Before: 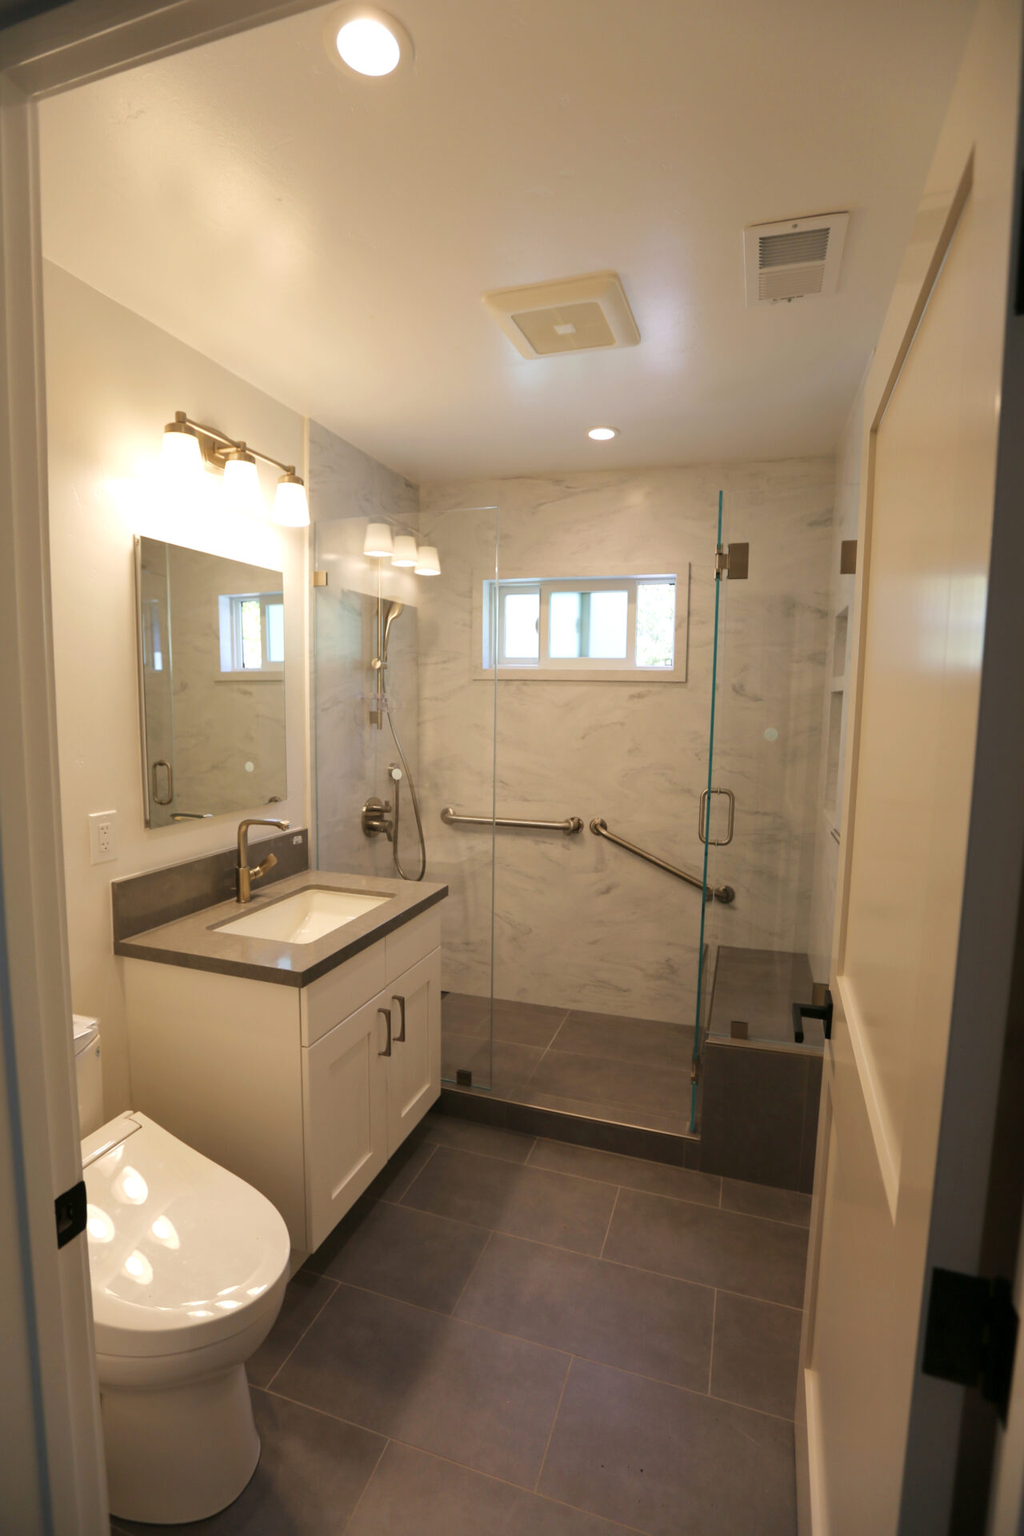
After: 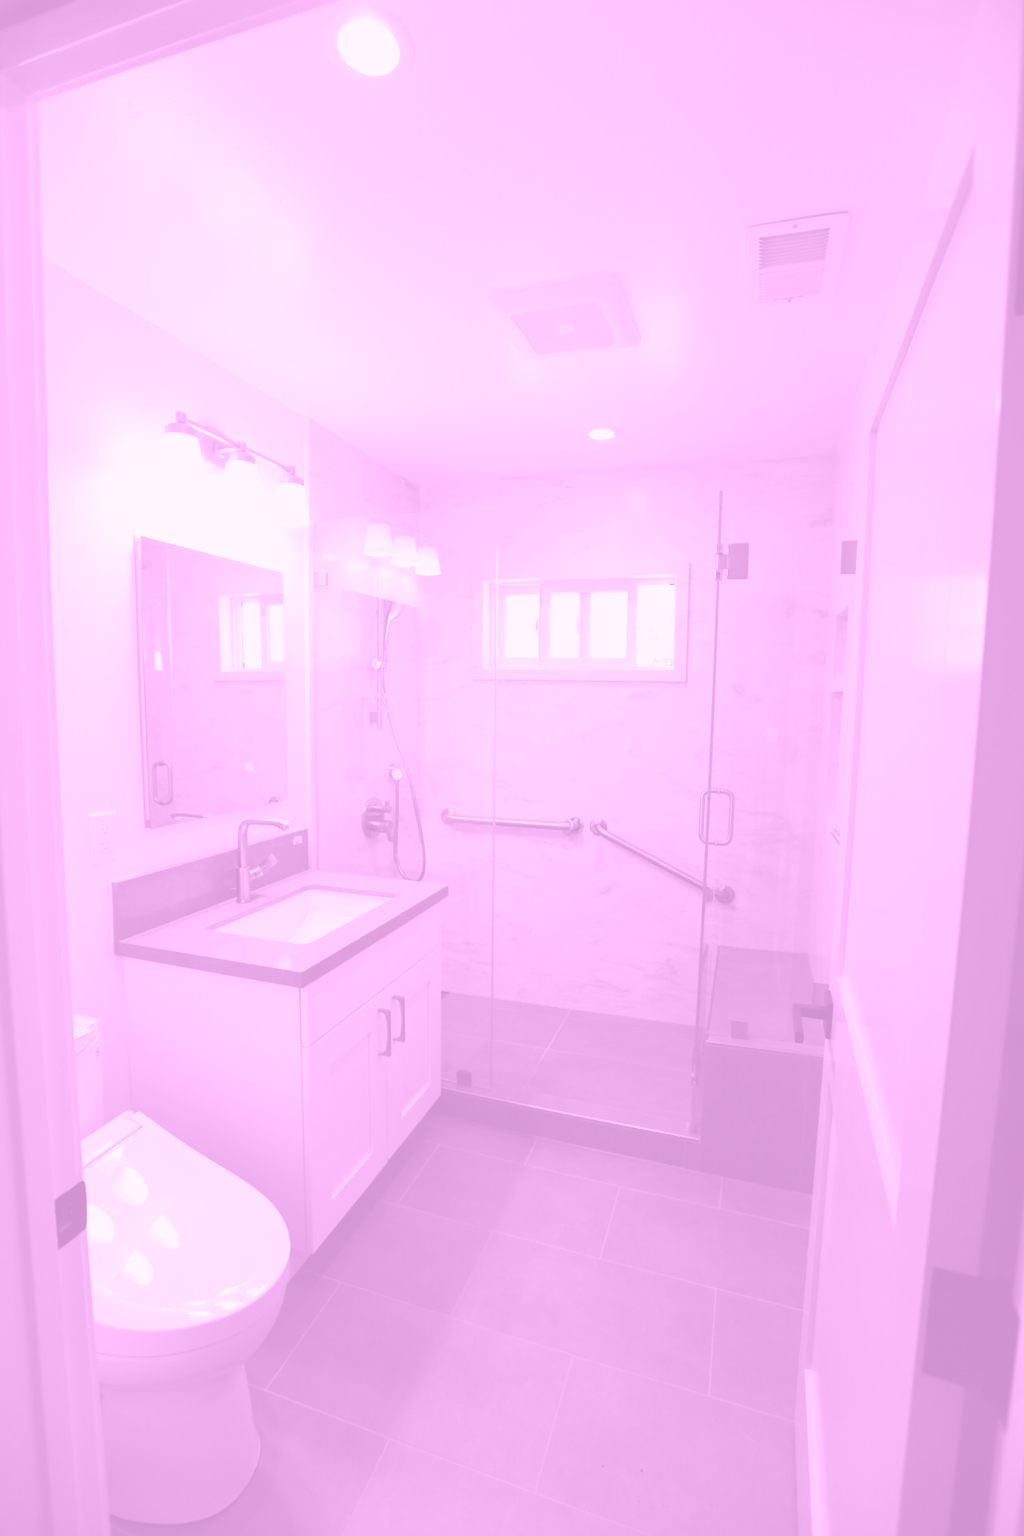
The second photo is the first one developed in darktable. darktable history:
color balance rgb: linear chroma grading › global chroma 9%, perceptual saturation grading › global saturation 36%, perceptual saturation grading › shadows 35%, perceptual brilliance grading › global brilliance 15%, perceptual brilliance grading › shadows -35%, global vibrance 15%
colorize: hue 331.2°, saturation 75%, source mix 30.28%, lightness 70.52%, version 1
